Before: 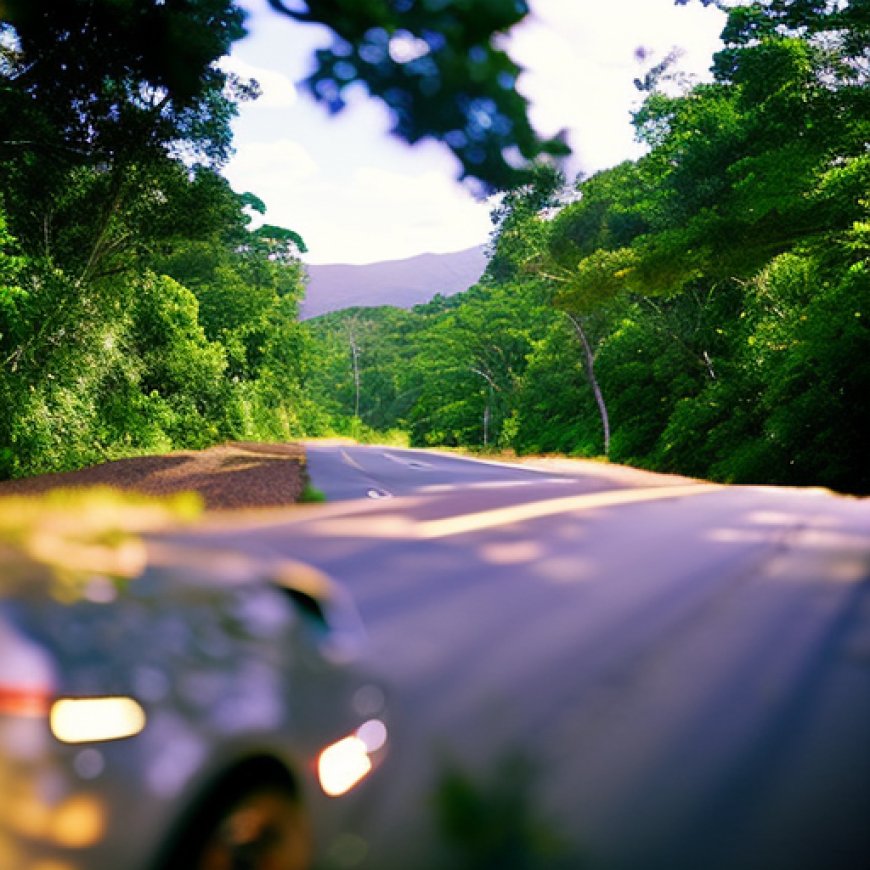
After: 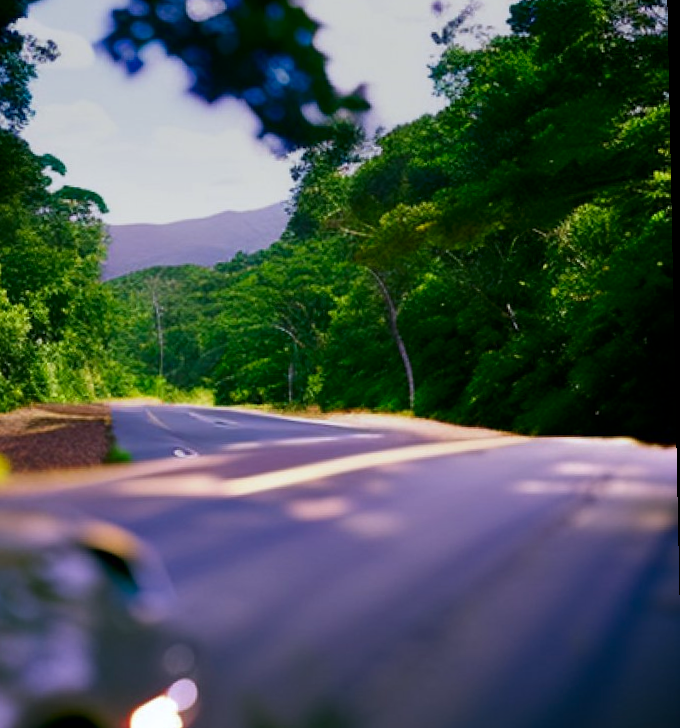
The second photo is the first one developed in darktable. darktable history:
rotate and perspective: rotation -1.17°, automatic cropping off
color correction: highlights a* -0.137, highlights b* -5.91, shadows a* -0.137, shadows b* -0.137
contrast brightness saturation: contrast 0.07, brightness -0.13, saturation 0.06
crop: left 23.095%, top 5.827%, bottom 11.854%
graduated density: on, module defaults
